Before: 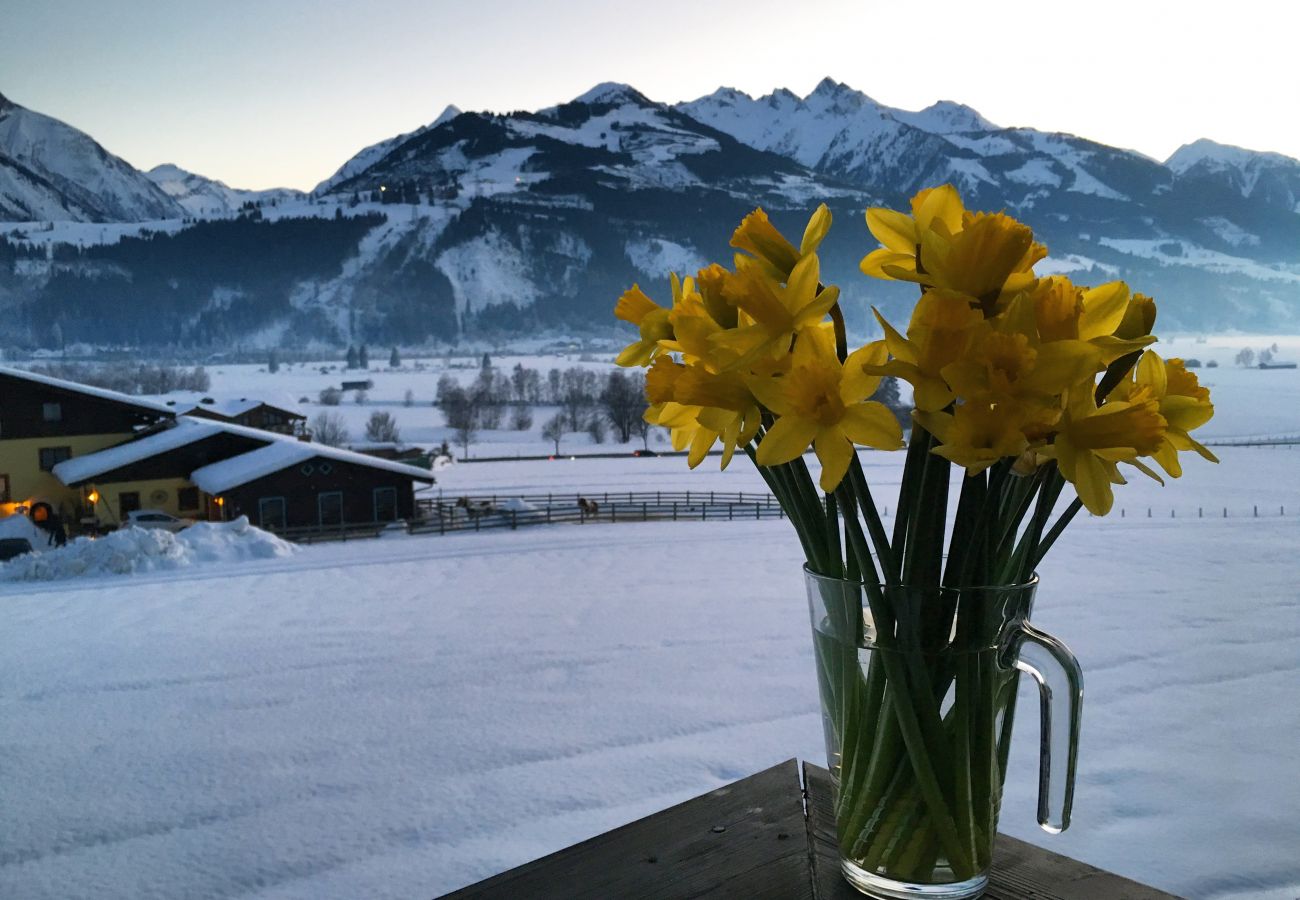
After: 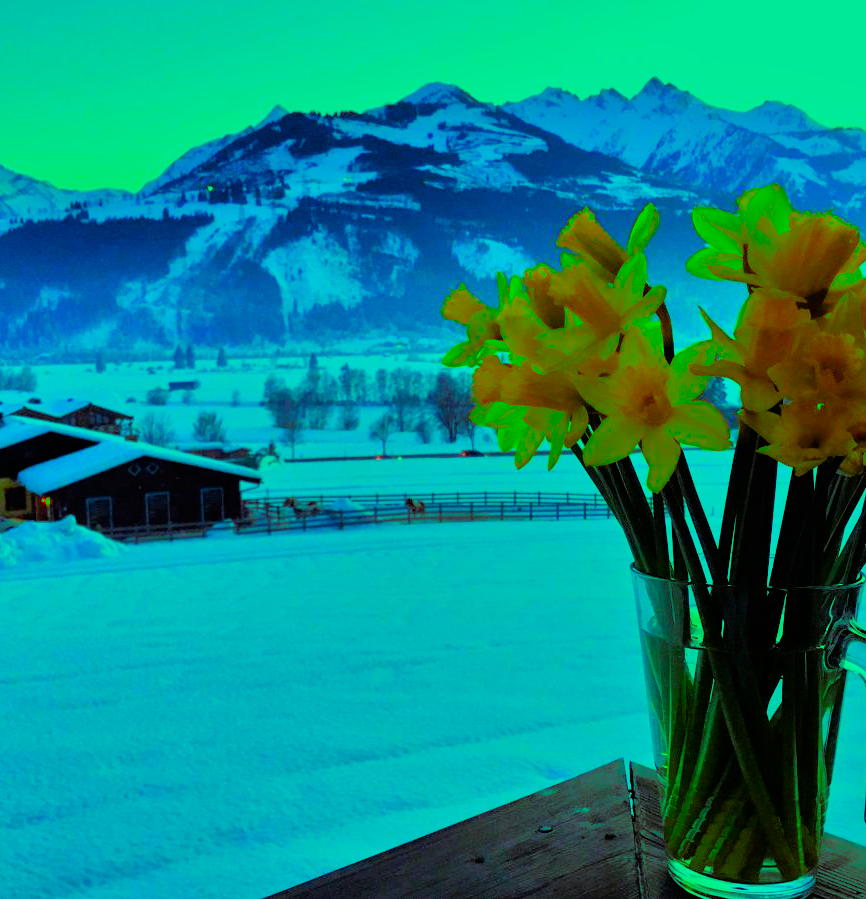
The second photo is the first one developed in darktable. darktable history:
tone equalizer: -7 EV 0.15 EV, -6 EV 0.6 EV, -5 EV 1.15 EV, -4 EV 1.33 EV, -3 EV 1.15 EV, -2 EV 0.6 EV, -1 EV 0.15 EV, mask exposure compensation -0.5 EV
crop and rotate: left 13.342%, right 19.991%
filmic rgb: black relative exposure -8.42 EV, white relative exposure 4.68 EV, hardness 3.82, color science v6 (2022)
color correction: highlights a* -10.77, highlights b* 9.8, saturation 1.72
vibrance: vibrance 78%
exposure: exposure -0.582 EV, compensate highlight preservation false
color balance rgb: shadows lift › luminance 0.49%, shadows lift › chroma 6.83%, shadows lift › hue 300.29°, power › hue 208.98°, highlights gain › luminance 20.24%, highlights gain › chroma 13.17%, highlights gain › hue 173.85°, perceptual saturation grading › global saturation 18.05%
